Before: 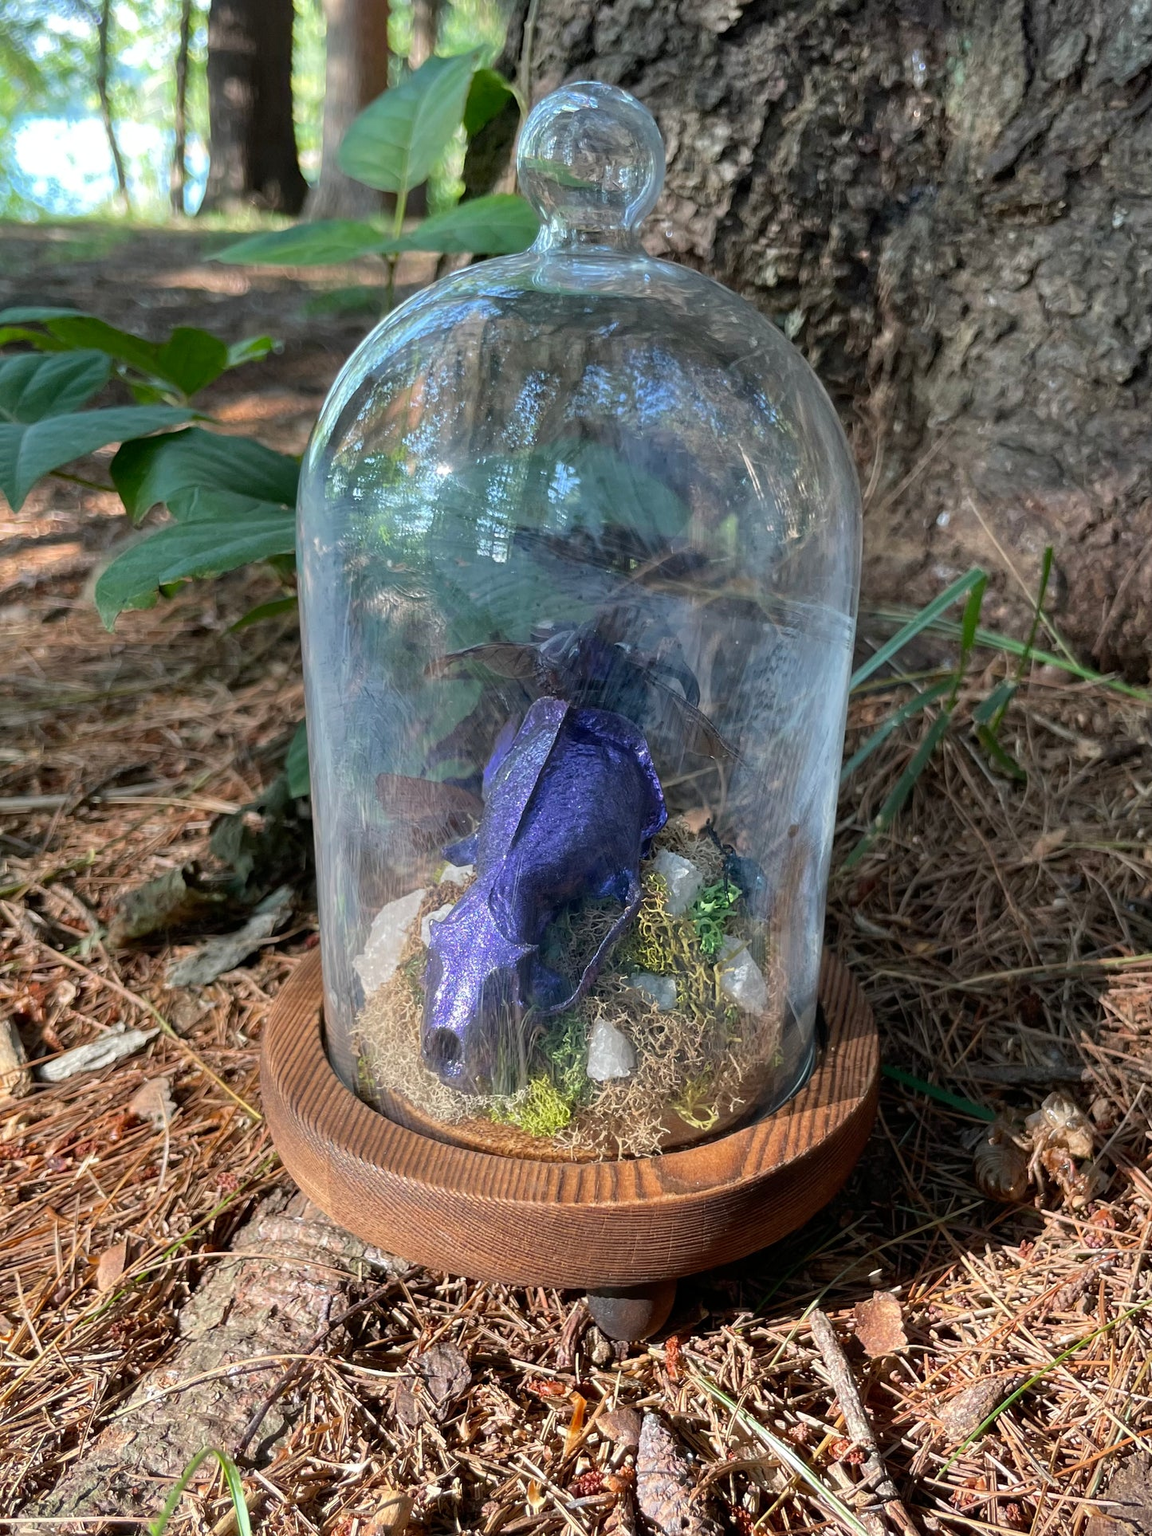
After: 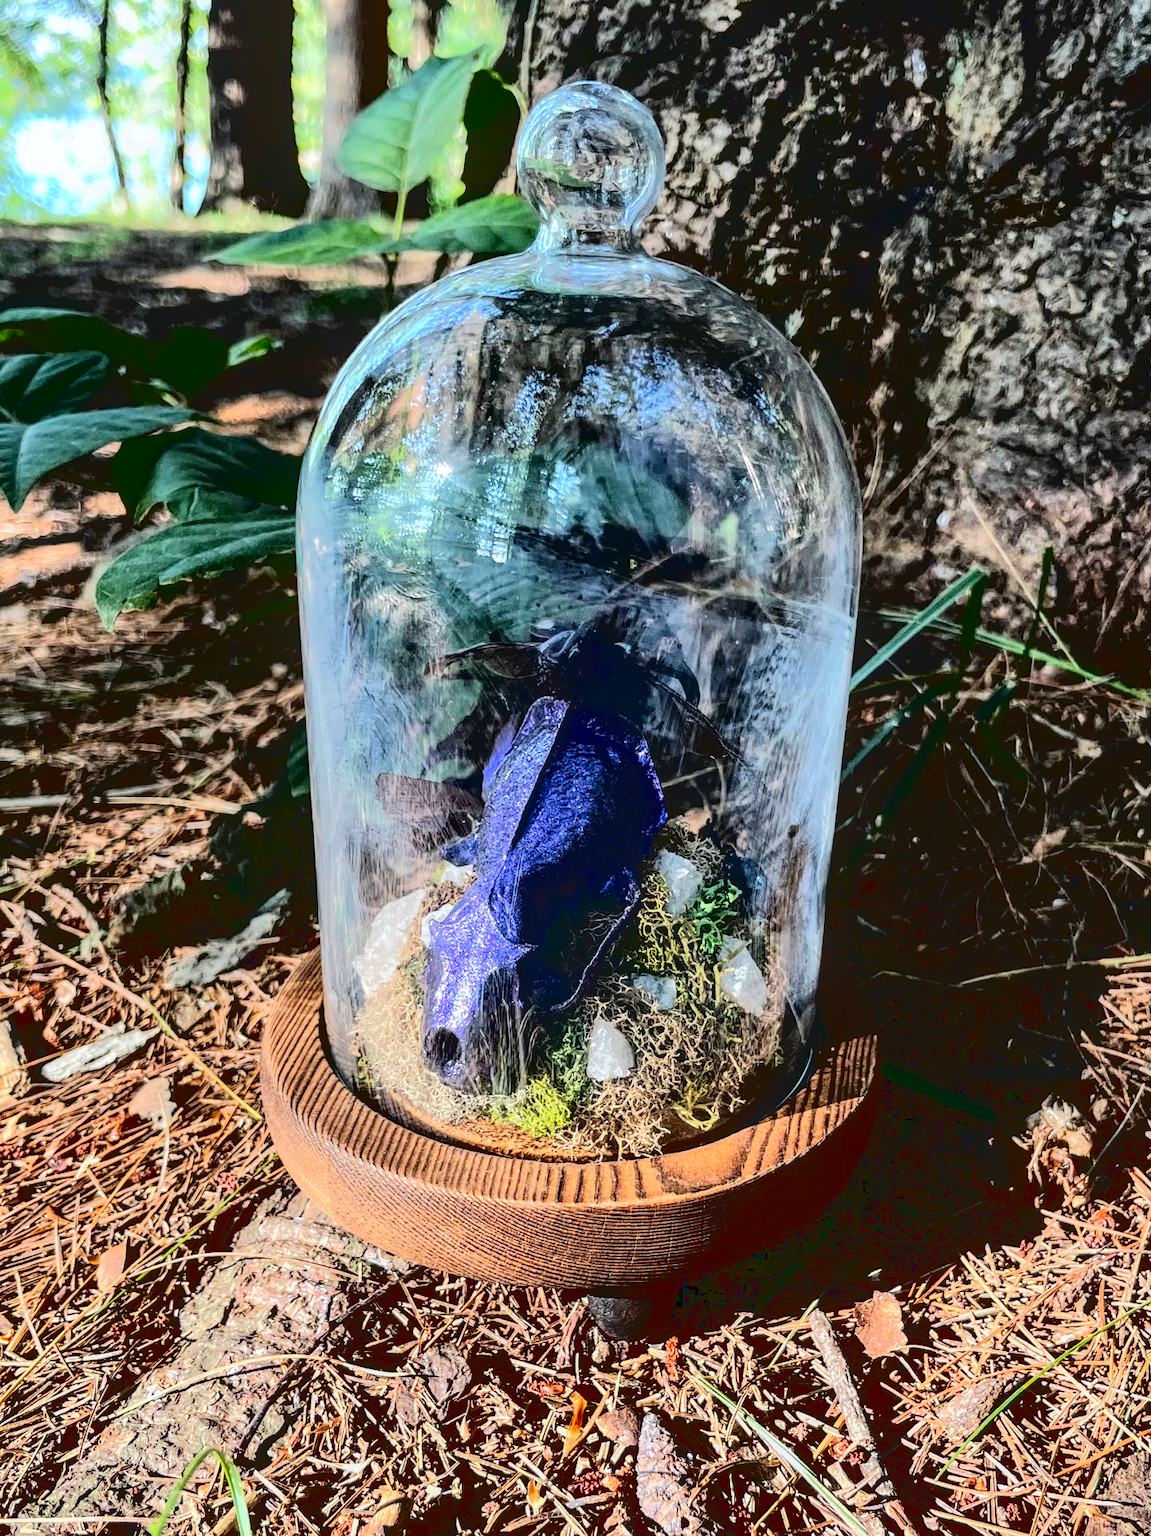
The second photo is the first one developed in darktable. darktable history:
contrast brightness saturation: contrast 0.32, brightness -0.08, saturation 0.17
white balance: red 0.982, blue 1.018
local contrast: on, module defaults
base curve: curves: ch0 [(0.065, 0.026) (0.236, 0.358) (0.53, 0.546) (0.777, 0.841) (0.924, 0.992)], preserve colors average RGB
